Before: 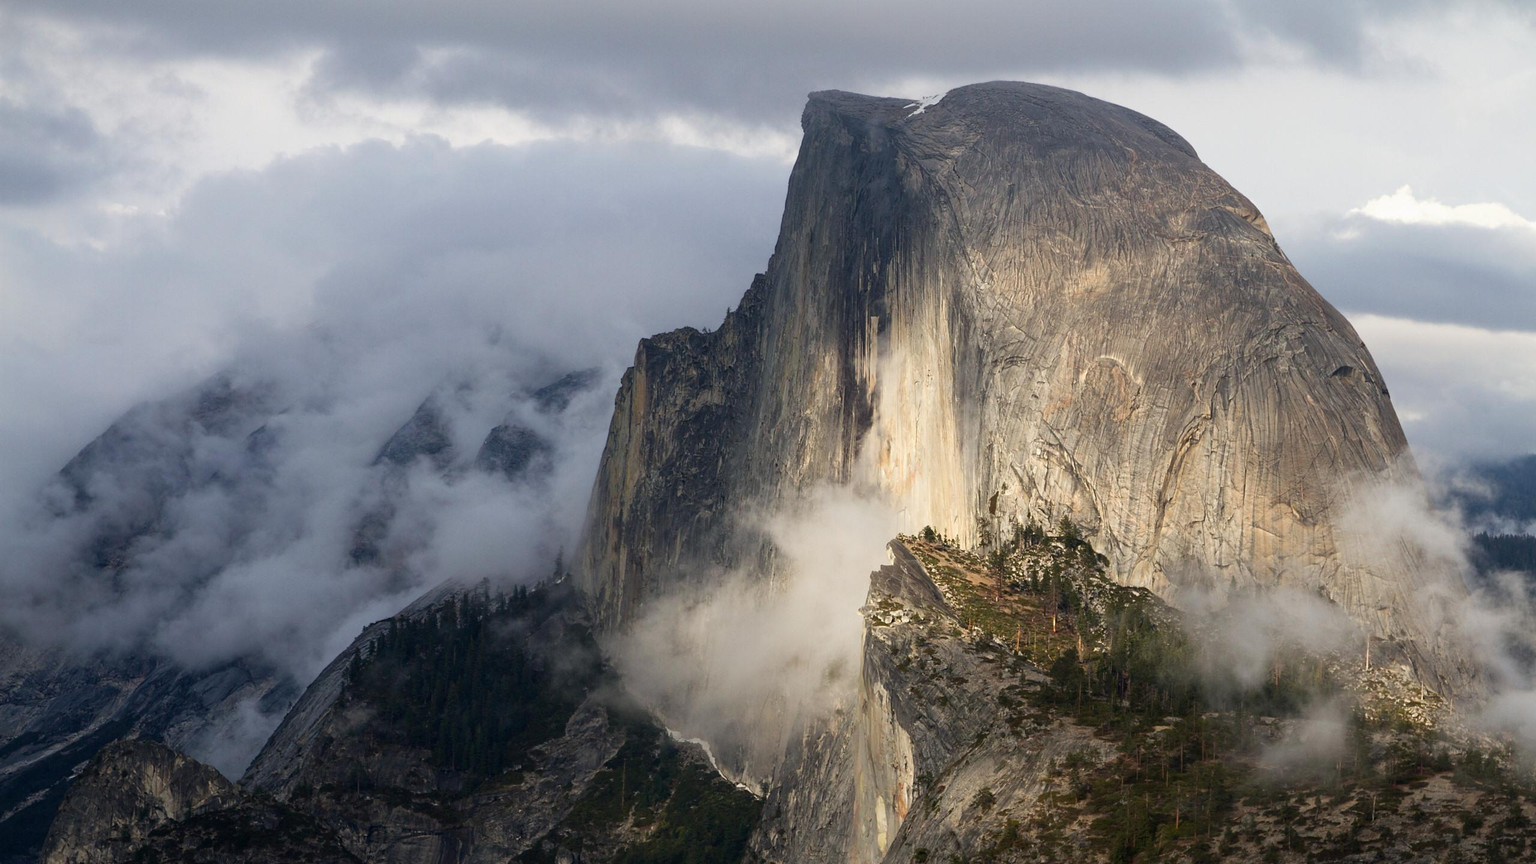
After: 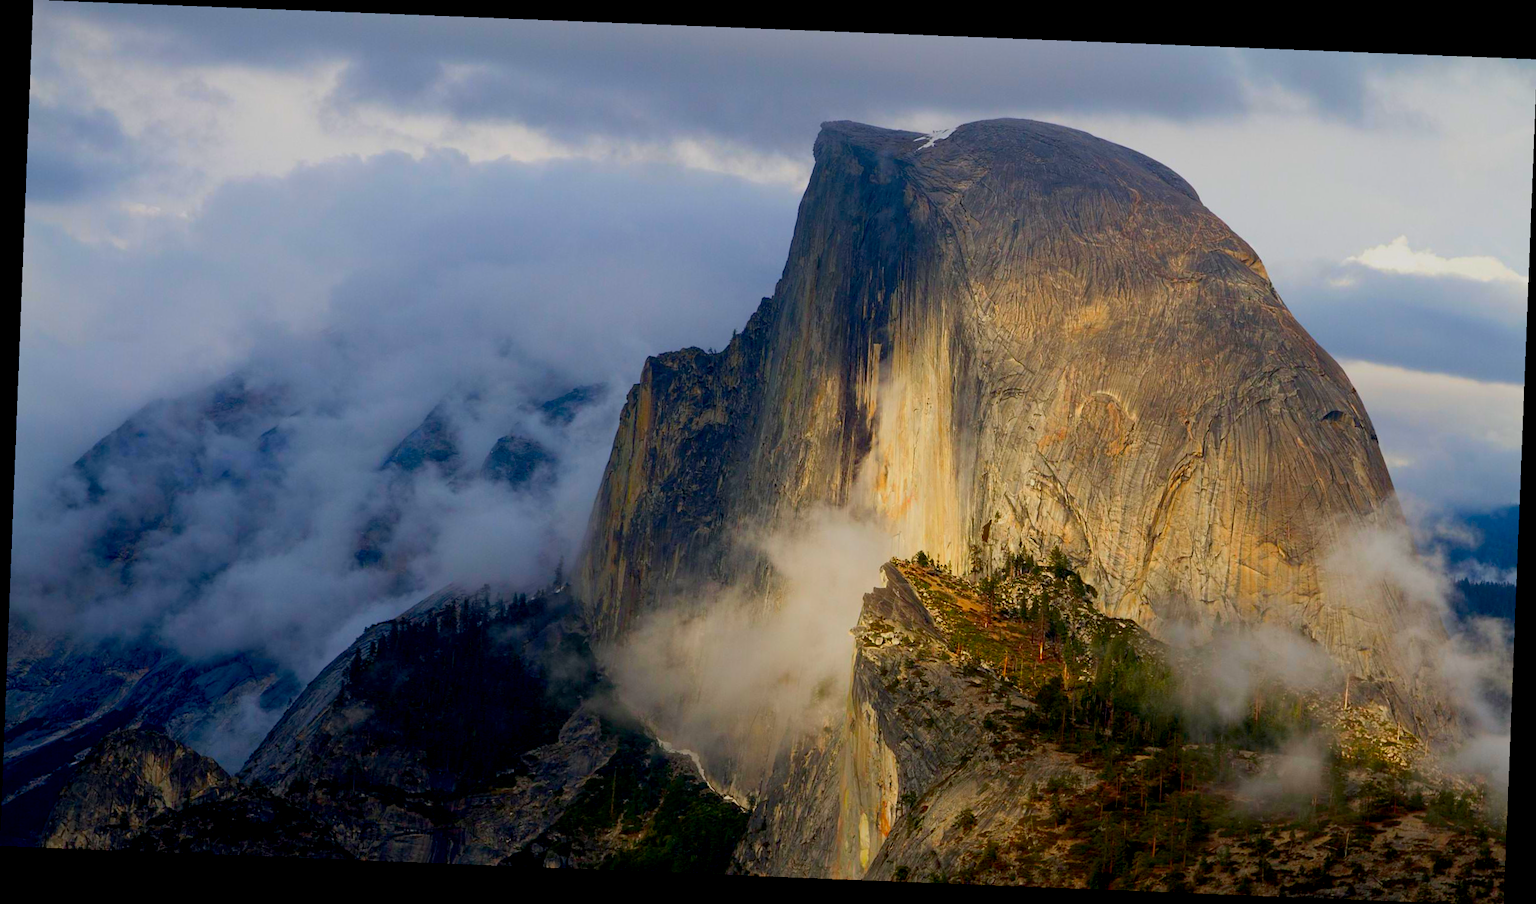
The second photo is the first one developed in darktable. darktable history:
rotate and perspective: rotation 2.27°, automatic cropping off
exposure: black level correction 0.011, exposure -0.478 EV, compensate highlight preservation false
color correction: saturation 2.15
